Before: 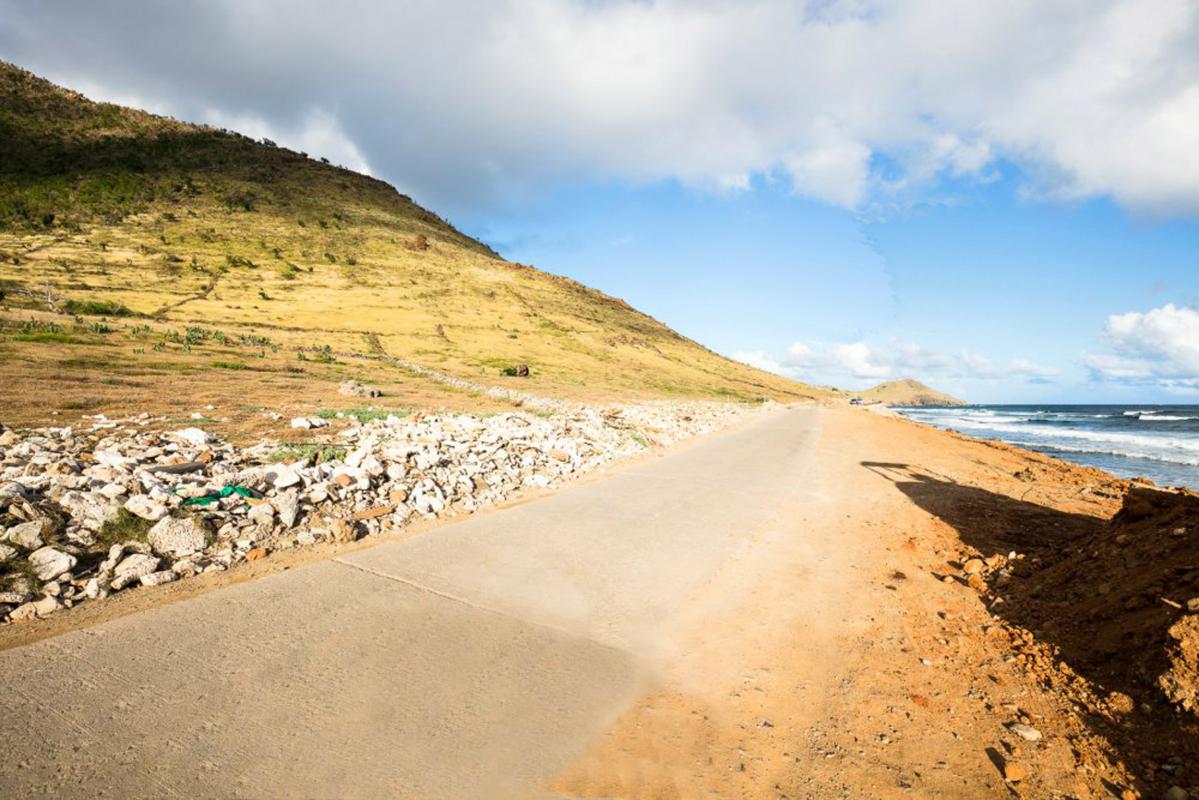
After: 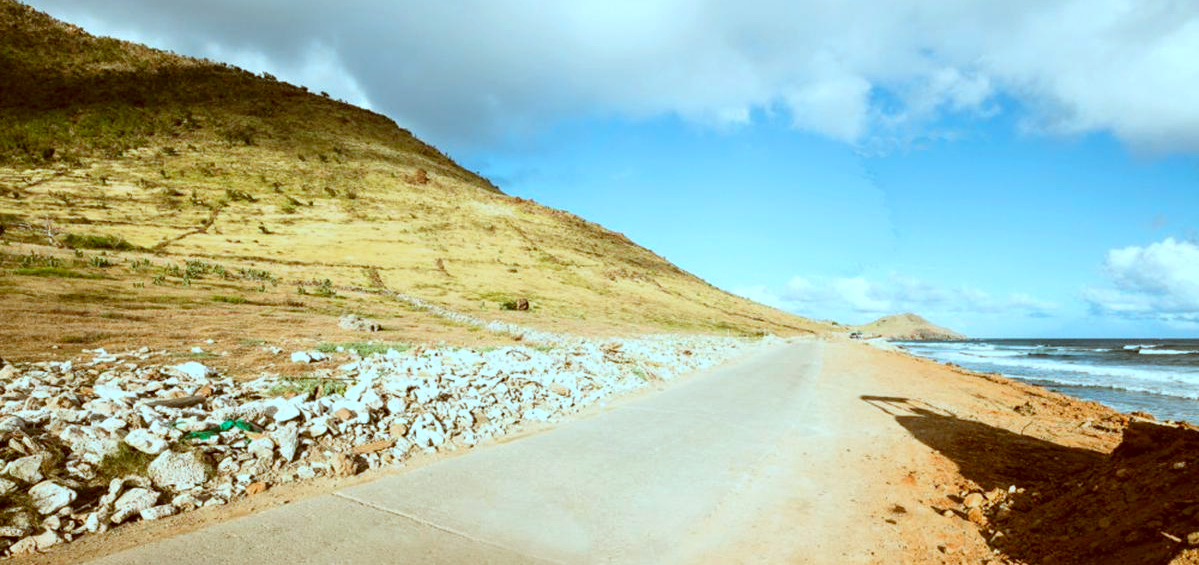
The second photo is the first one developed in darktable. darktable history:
crop and rotate: top 8.293%, bottom 20.996%
color correction: highlights a* -14.62, highlights b* -16.22, shadows a* 10.12, shadows b* 29.4
